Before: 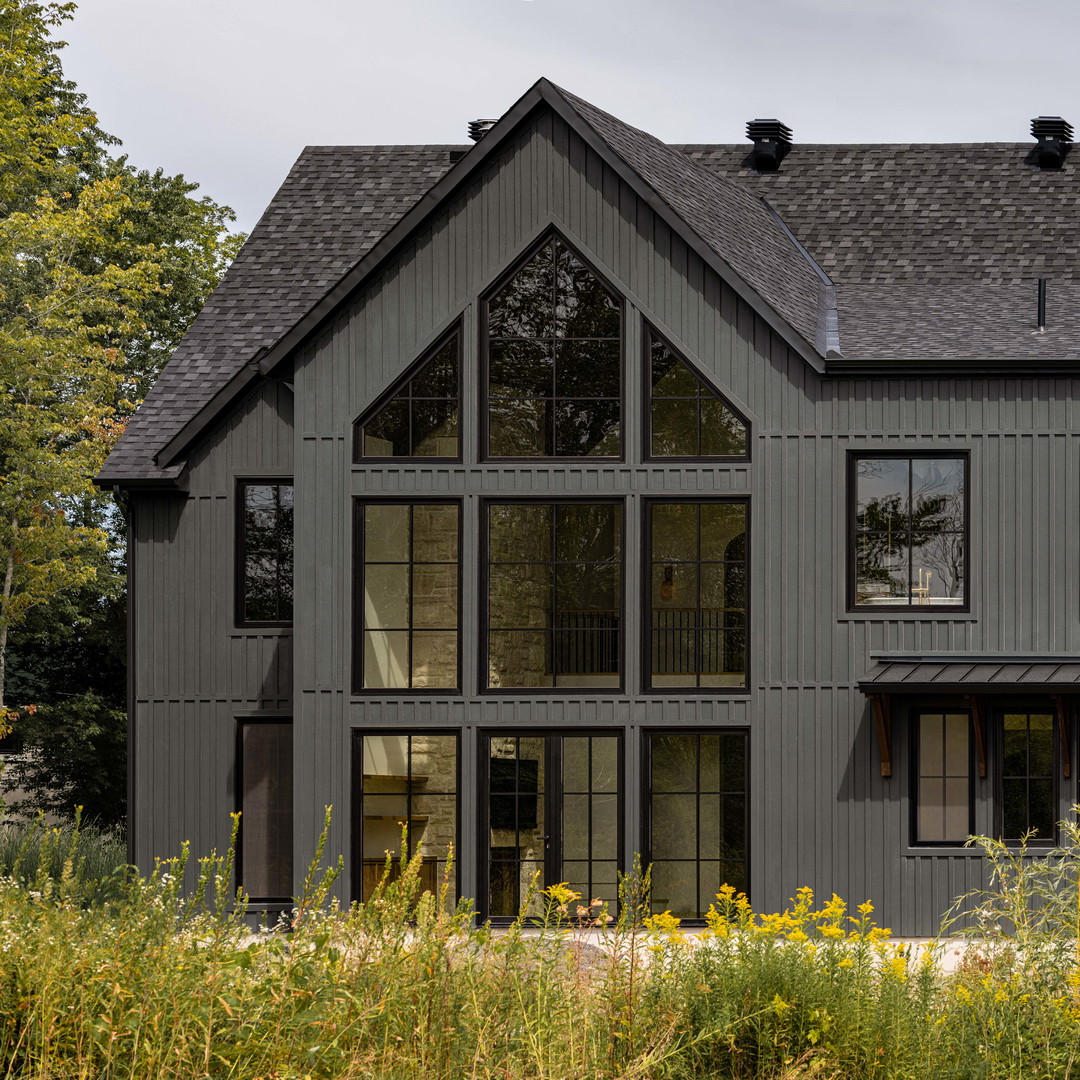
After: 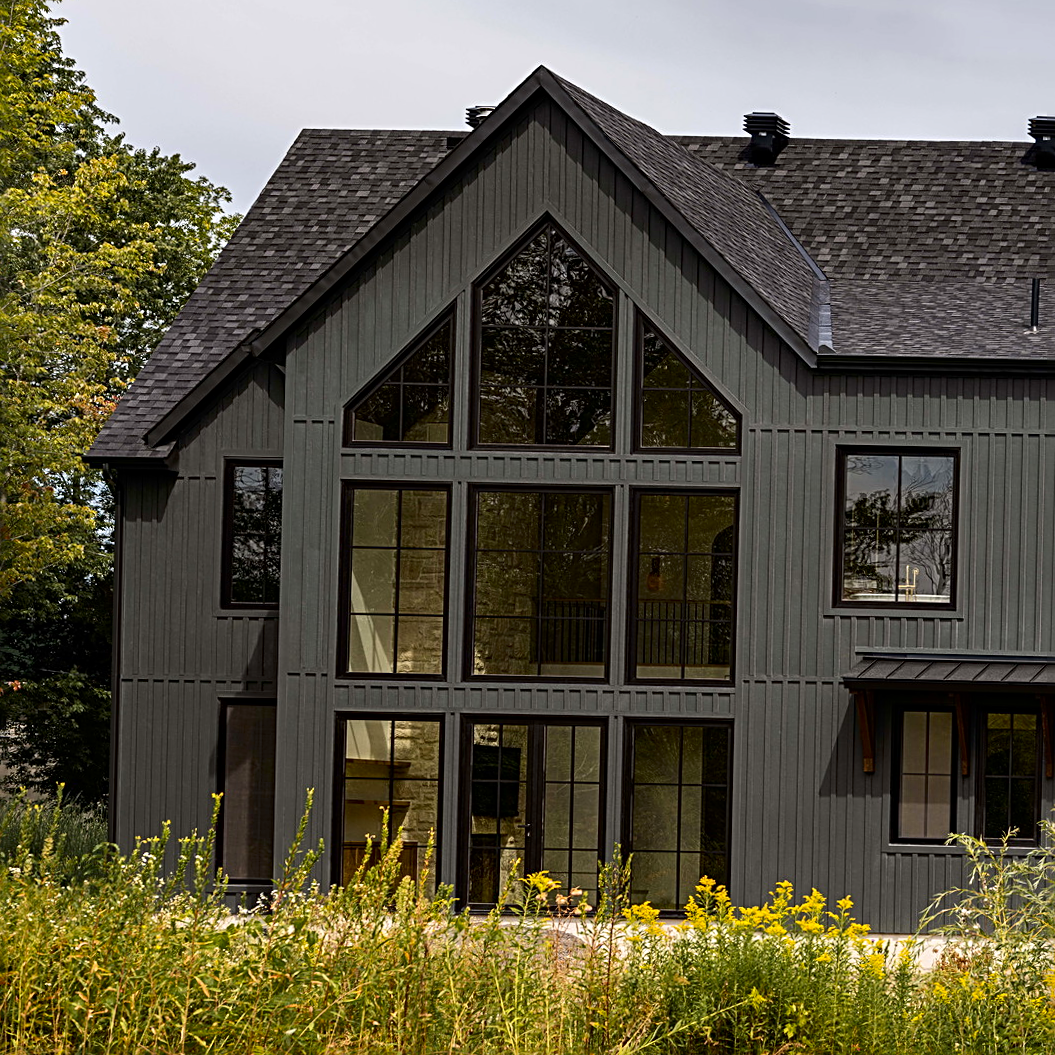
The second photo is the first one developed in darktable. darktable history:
crop and rotate: angle -1.34°
sharpen: radius 3.104
contrast brightness saturation: contrast 0.128, brightness -0.059, saturation 0.153
